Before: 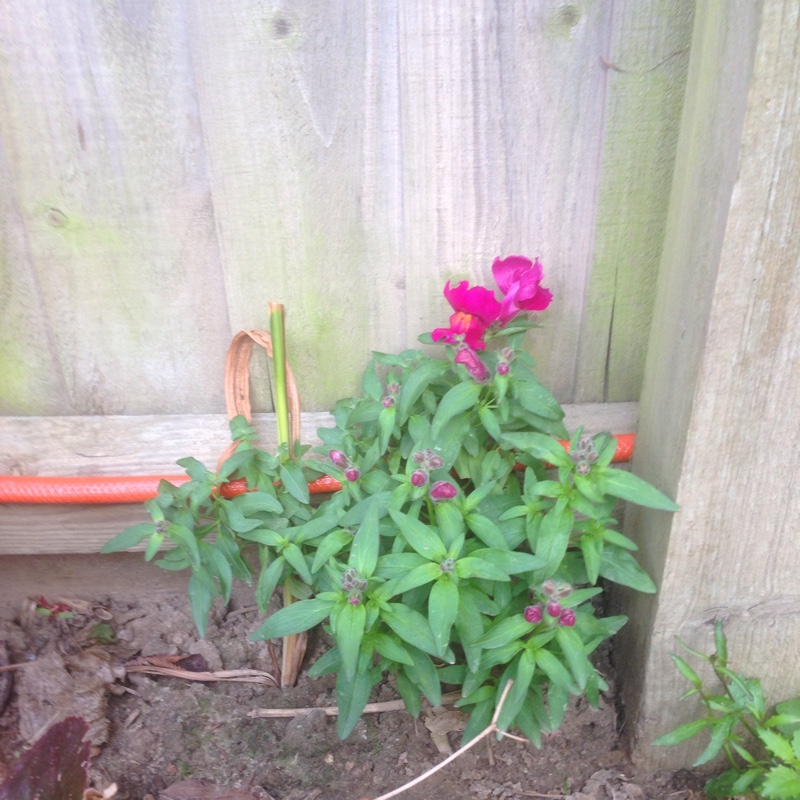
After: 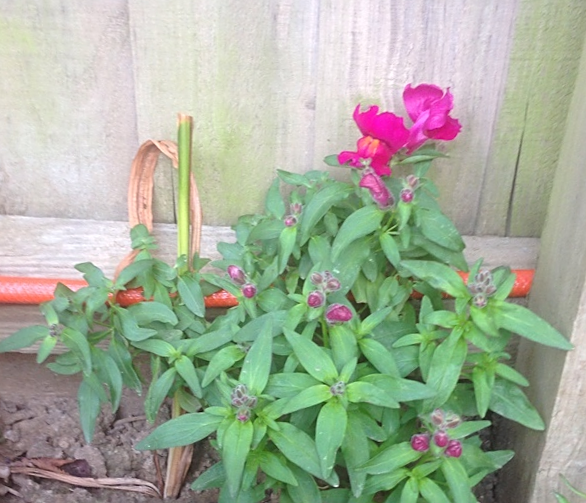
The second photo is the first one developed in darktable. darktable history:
crop and rotate: angle -3.96°, left 9.775%, top 20.717%, right 11.972%, bottom 12.08%
sharpen: on, module defaults
